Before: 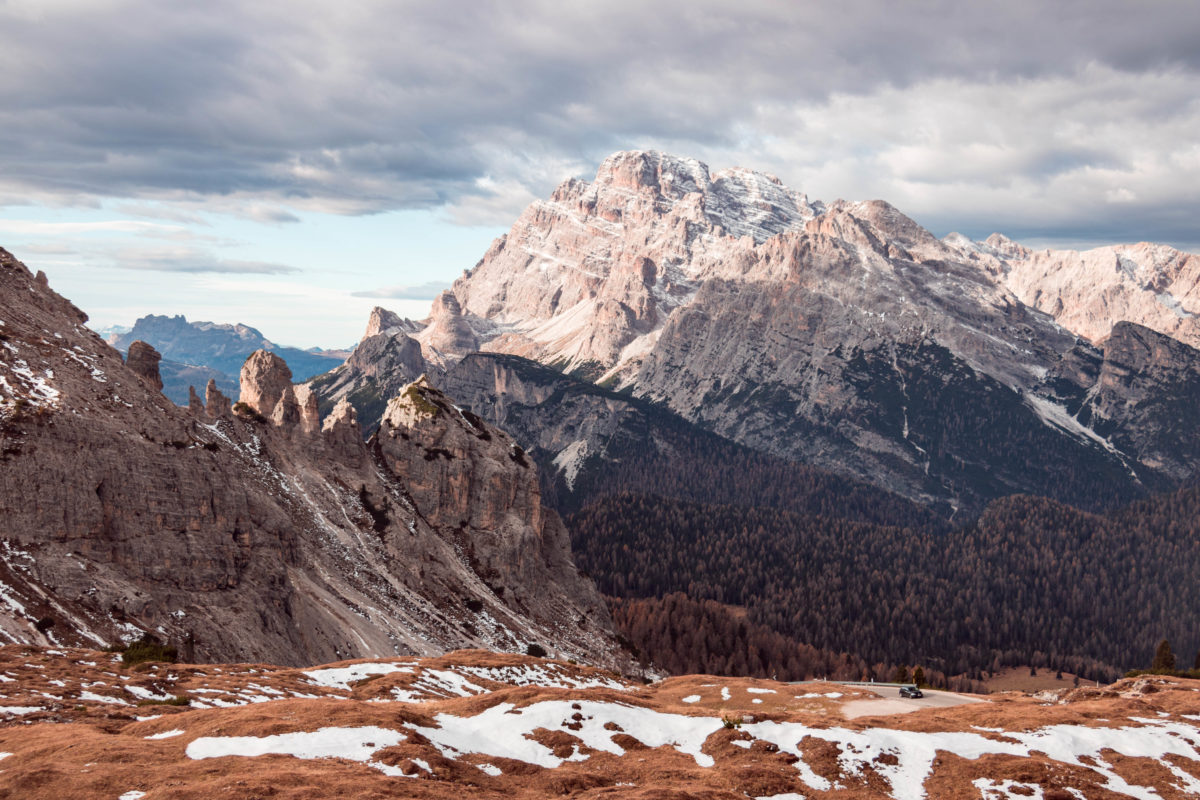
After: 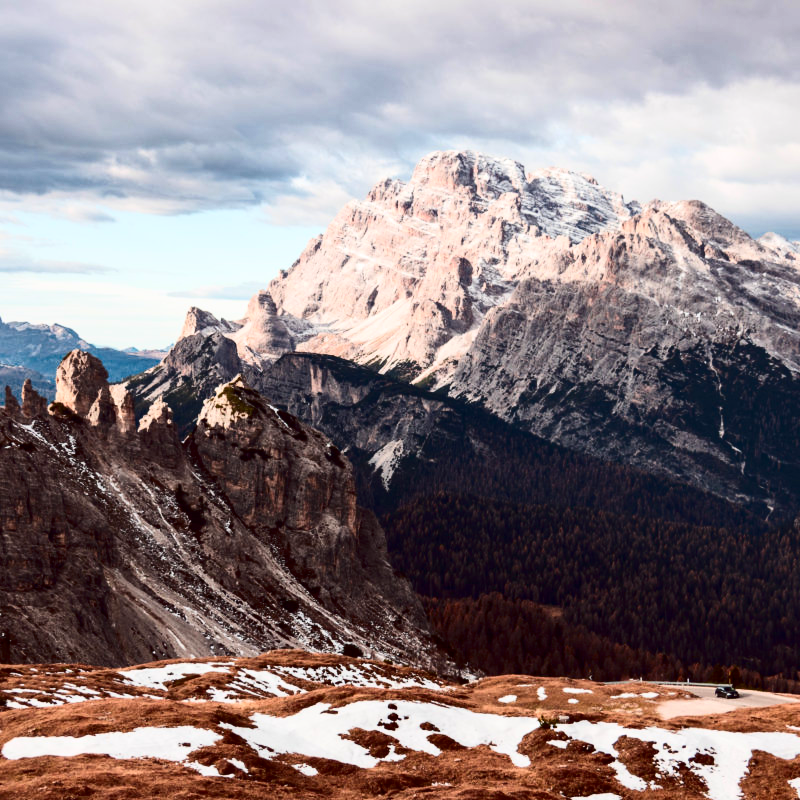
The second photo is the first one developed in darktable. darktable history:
contrast brightness saturation: contrast 0.328, brightness -0.077, saturation 0.174
crop: left 15.391%, right 17.898%
